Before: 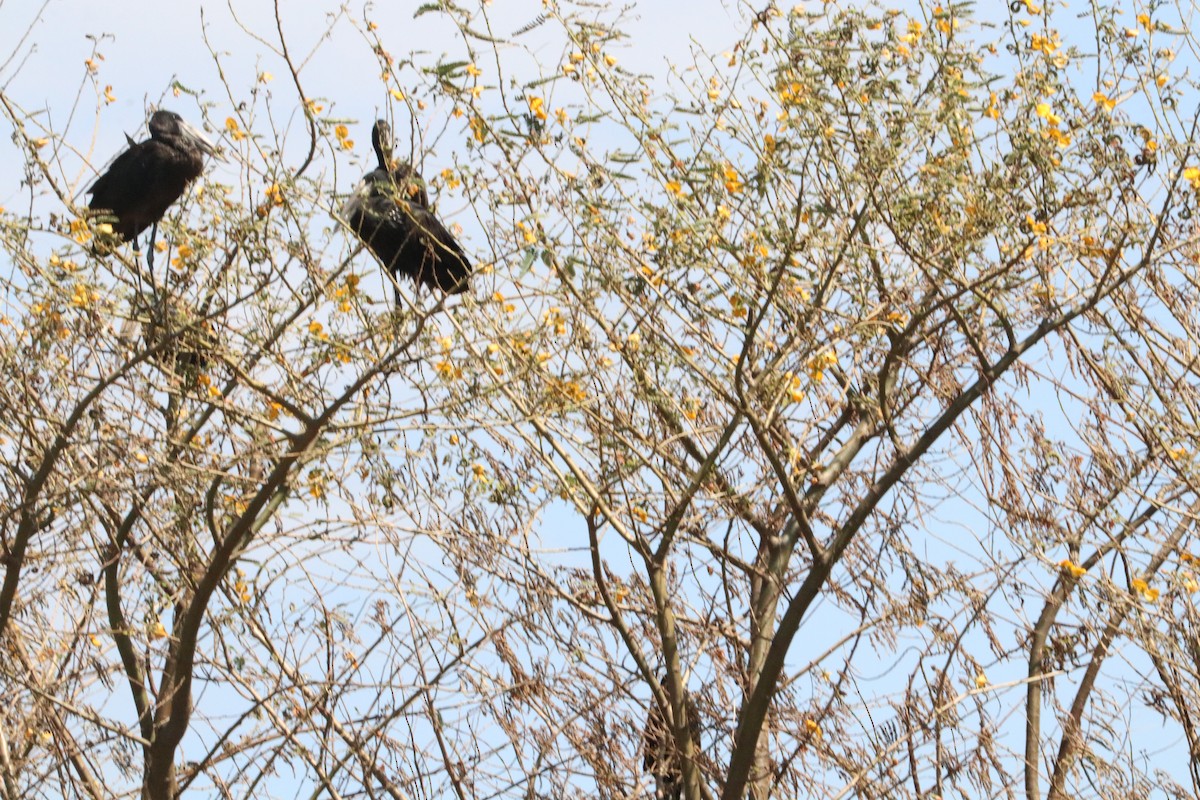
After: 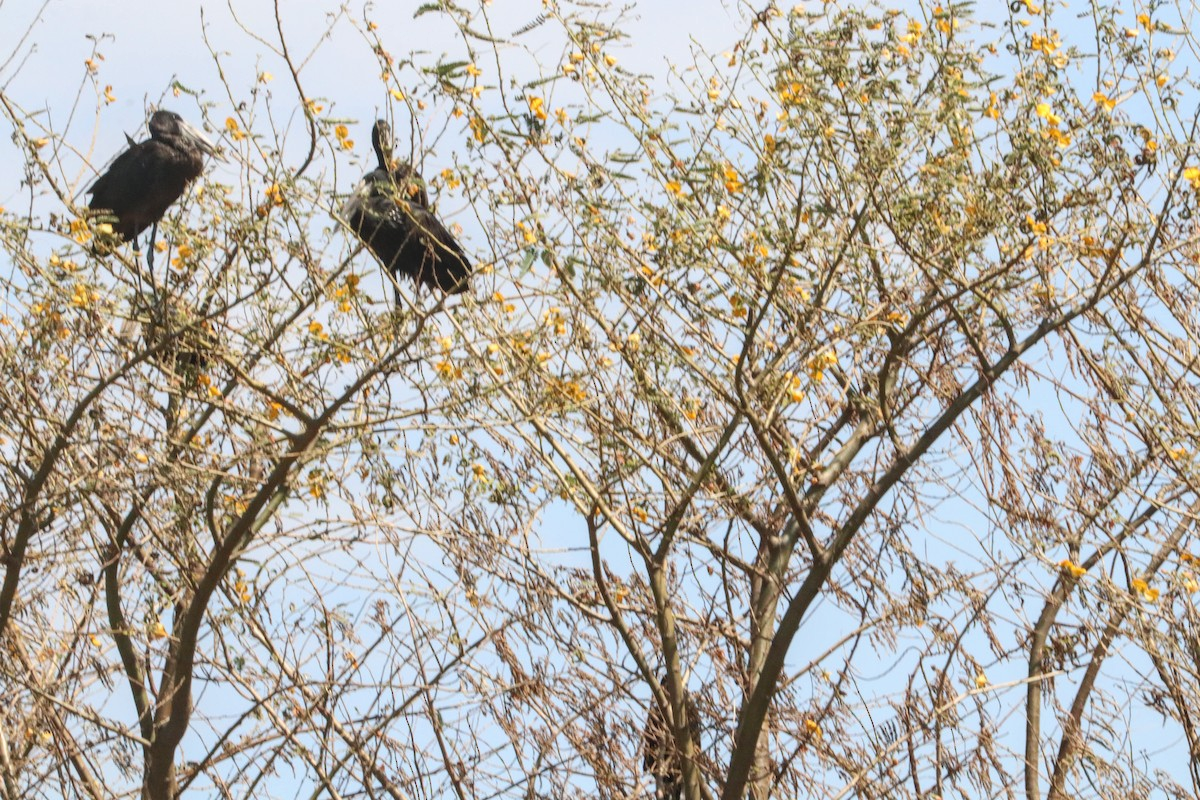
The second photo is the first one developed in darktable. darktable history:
local contrast: detail 110%
